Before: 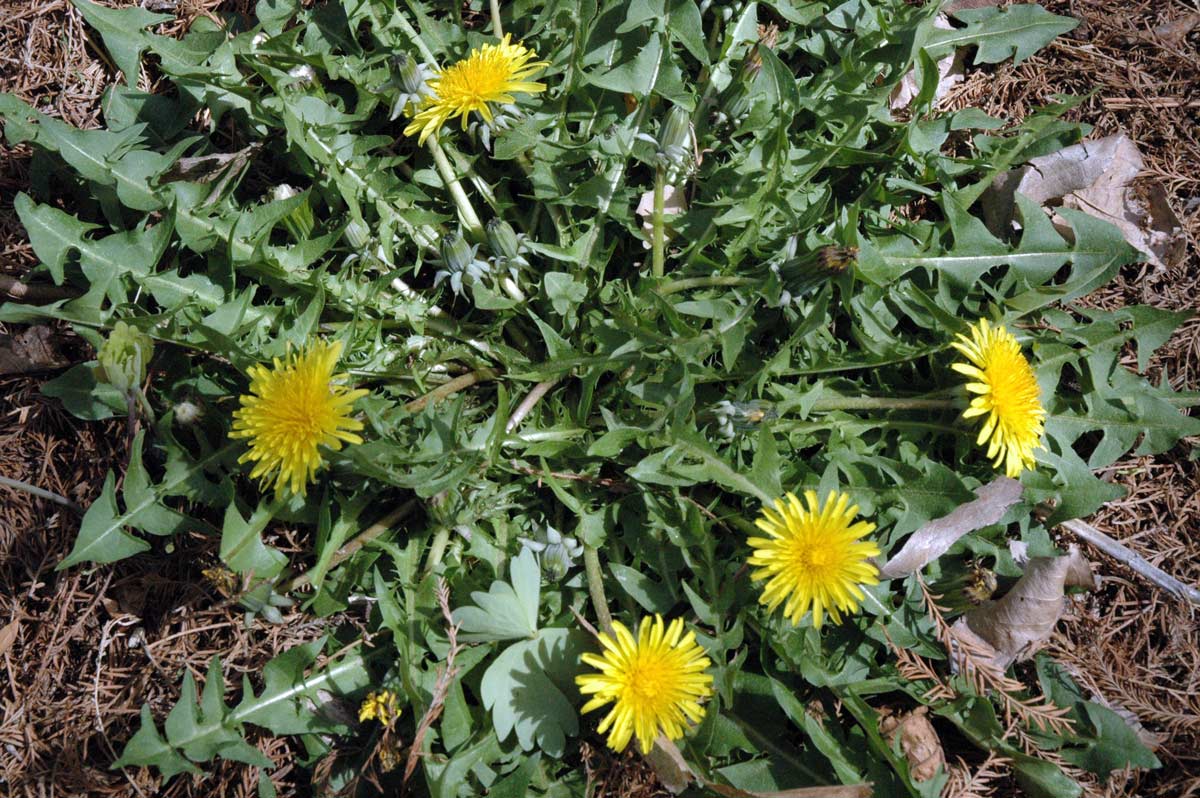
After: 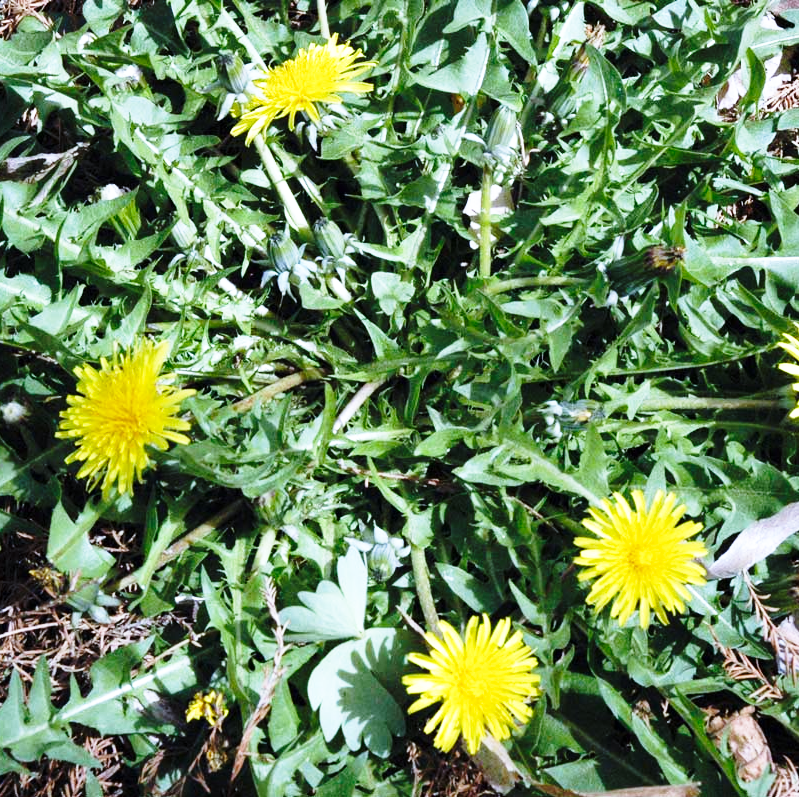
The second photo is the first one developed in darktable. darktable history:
white balance: red 0.931, blue 1.11
base curve: curves: ch0 [(0, 0) (0.026, 0.03) (0.109, 0.232) (0.351, 0.748) (0.669, 0.968) (1, 1)], preserve colors none
crop and rotate: left 14.436%, right 18.898%
